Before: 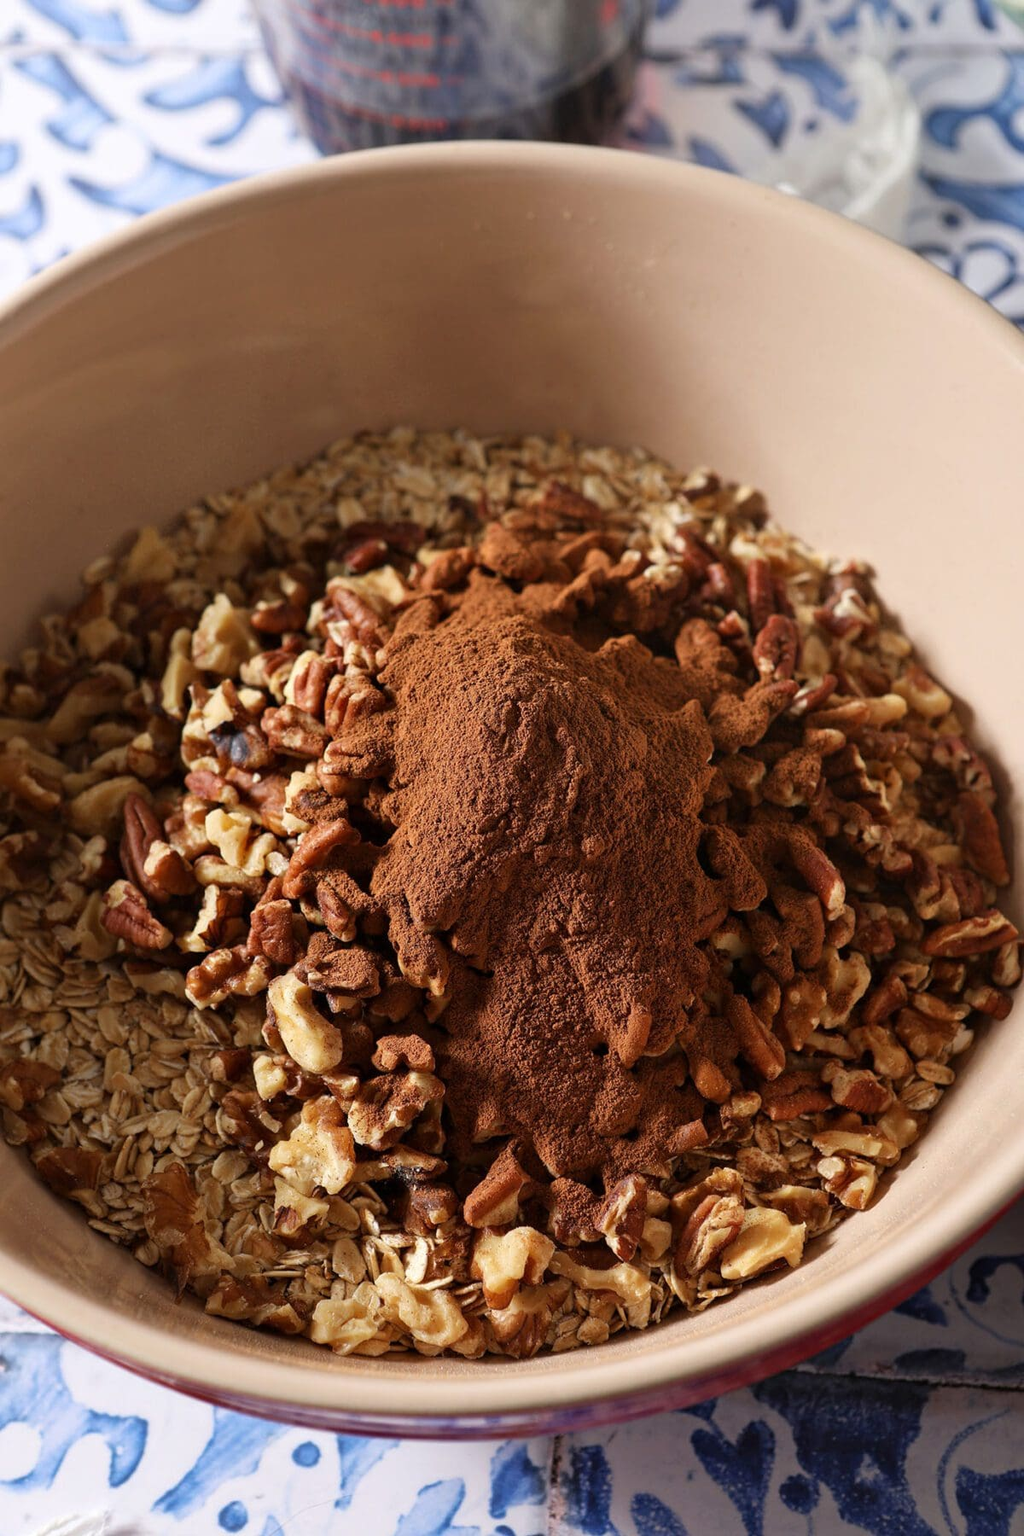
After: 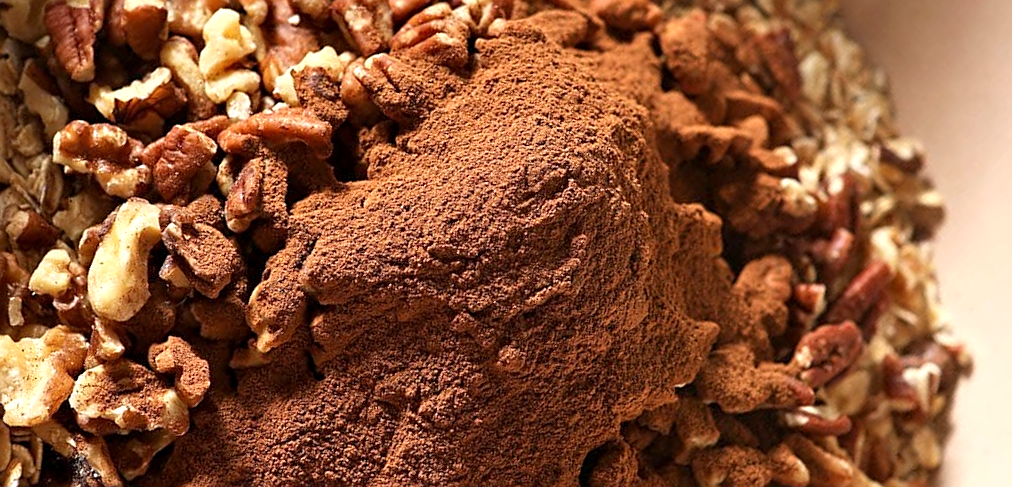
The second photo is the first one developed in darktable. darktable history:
exposure: black level correction 0.001, exposure 0.498 EV, compensate highlight preservation false
crop and rotate: angle -45.98°, top 16.741%, right 0.921%, bottom 11.754%
sharpen: on, module defaults
